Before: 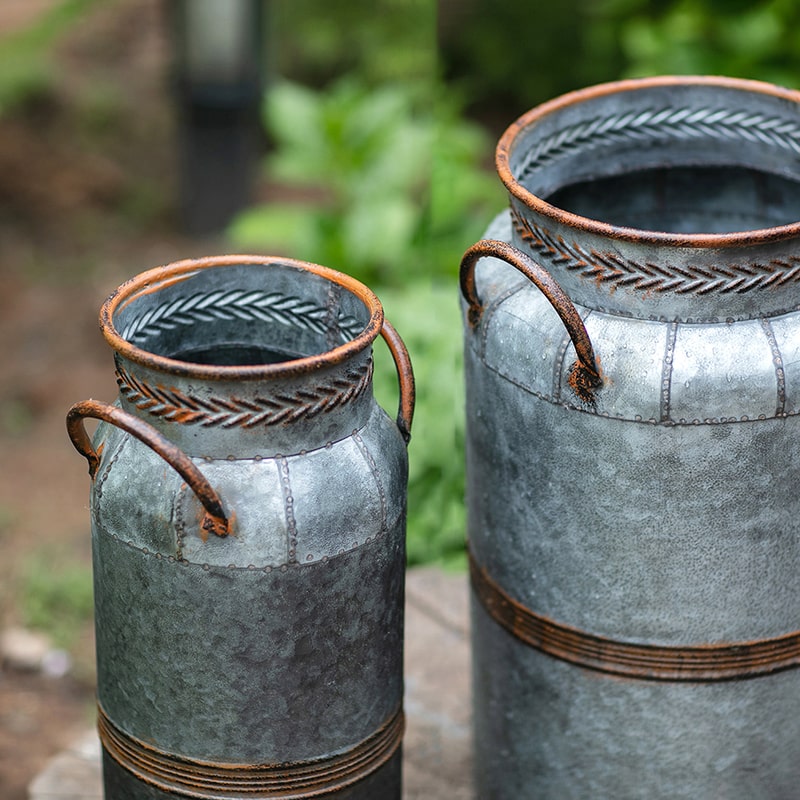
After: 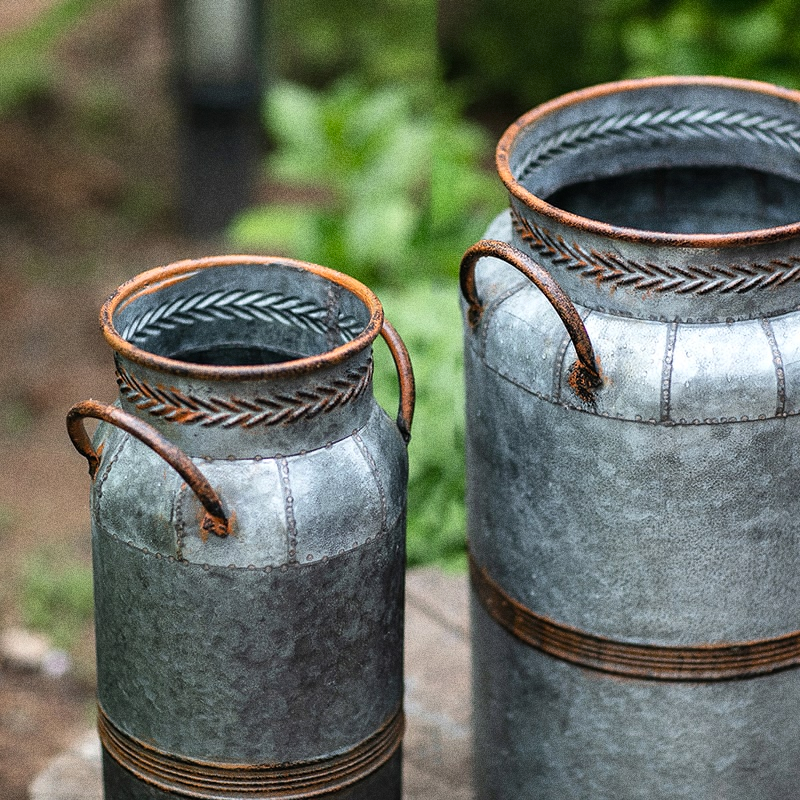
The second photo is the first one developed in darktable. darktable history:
grain: coarseness 0.09 ISO, strength 40%
rgb curve: curves: ch0 [(0, 0) (0.078, 0.051) (0.929, 0.956) (1, 1)], compensate middle gray true
